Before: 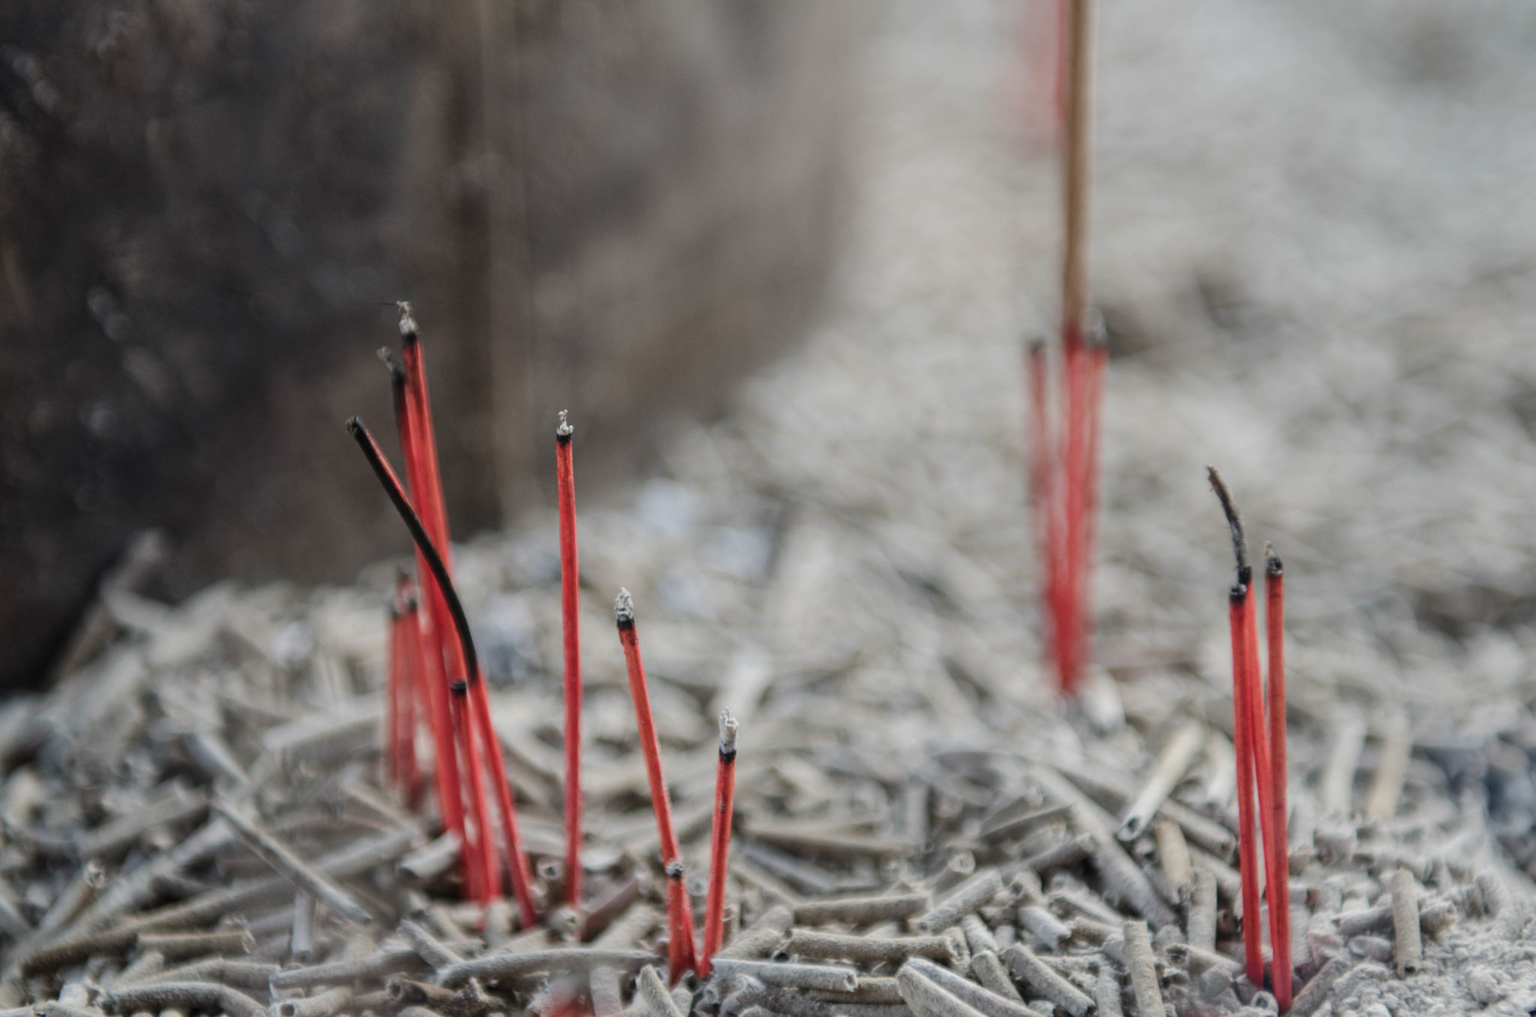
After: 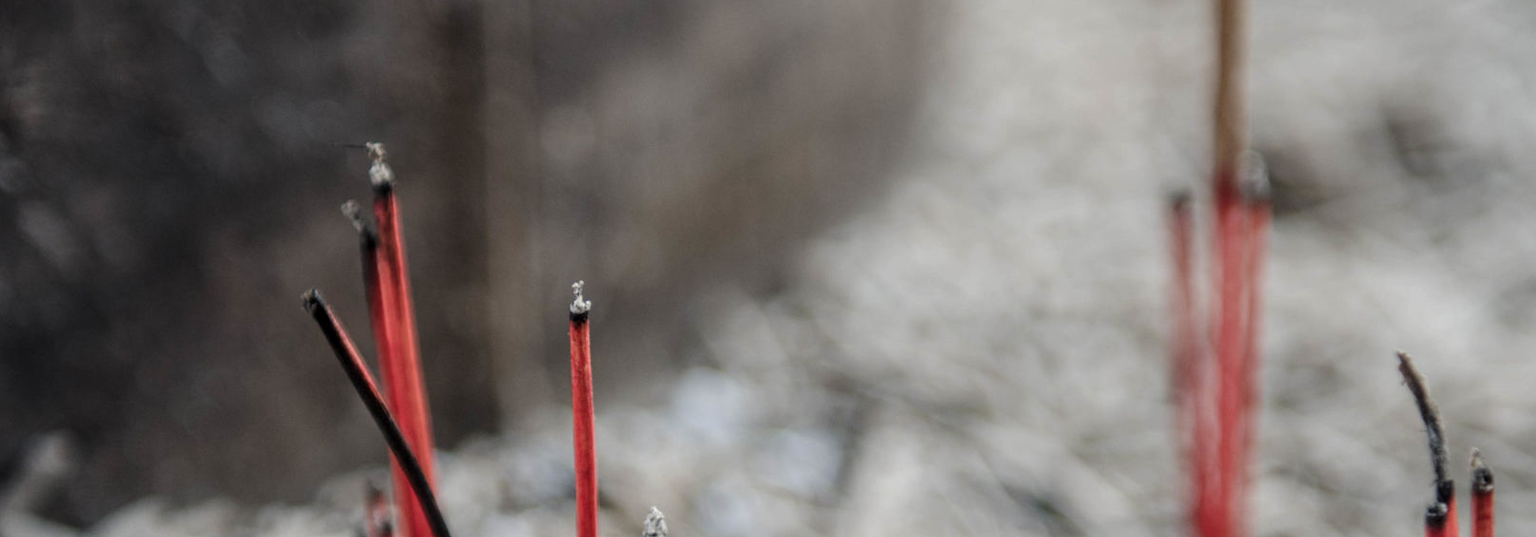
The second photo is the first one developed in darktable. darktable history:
crop: left 7.103%, top 18.643%, right 14.278%, bottom 39.811%
local contrast: on, module defaults
